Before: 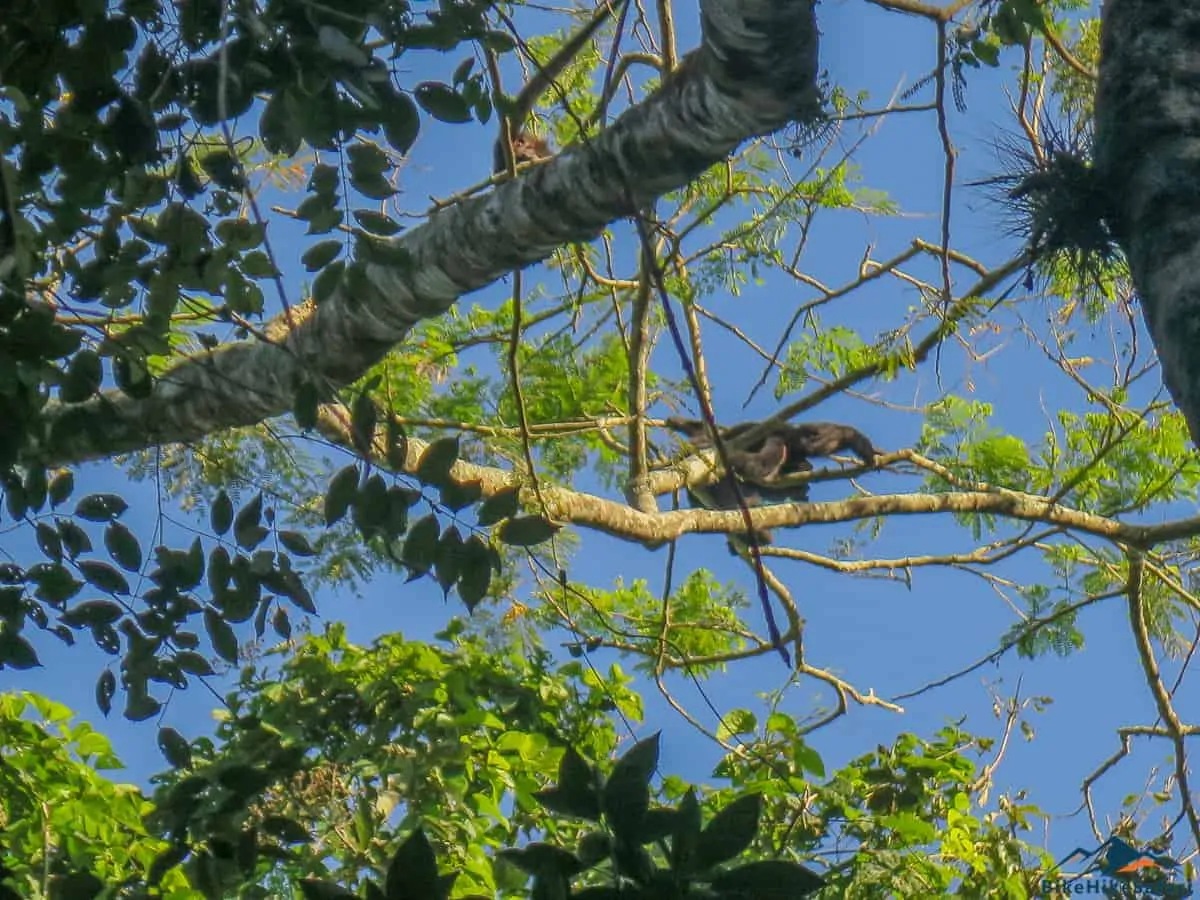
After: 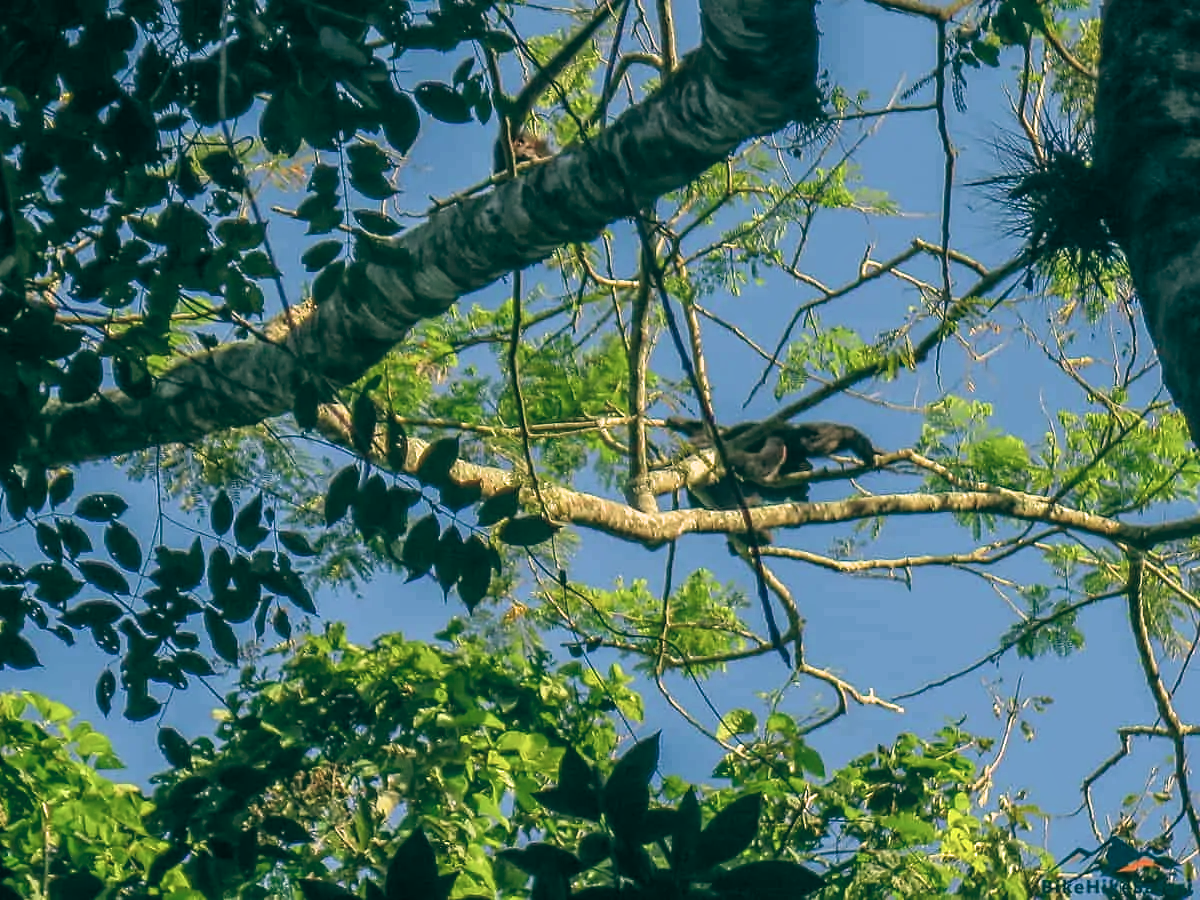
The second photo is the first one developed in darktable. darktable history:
bloom: size 9%, threshold 100%, strength 7%
sharpen: amount 0.2
filmic rgb: white relative exposure 2.45 EV, hardness 6.33
color balance: lift [1.005, 0.99, 1.007, 1.01], gamma [1, 0.979, 1.011, 1.021], gain [0.923, 1.098, 1.025, 0.902], input saturation 90.45%, contrast 7.73%, output saturation 105.91%
